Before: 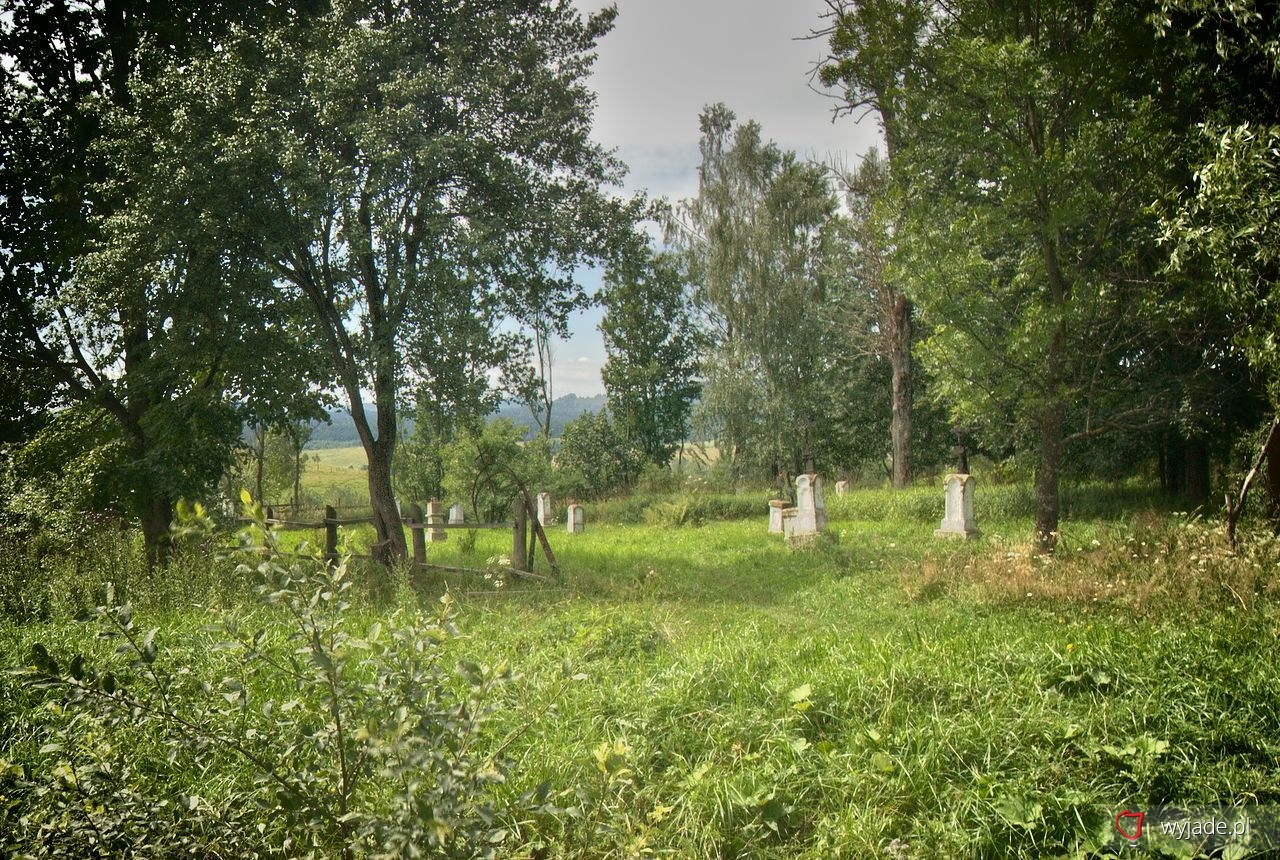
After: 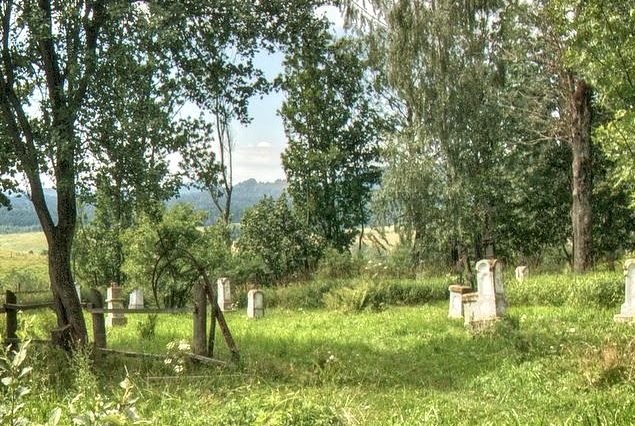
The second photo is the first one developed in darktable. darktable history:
local contrast: detail 150%
crop: left 25.05%, top 25.076%, right 25.34%, bottom 25.342%
tone equalizer: -8 EV -0.561 EV, edges refinement/feathering 500, mask exposure compensation -1.57 EV, preserve details no
velvia: strength 16.66%
shadows and highlights: shadows -12.25, white point adjustment 4.02, highlights 27.14
